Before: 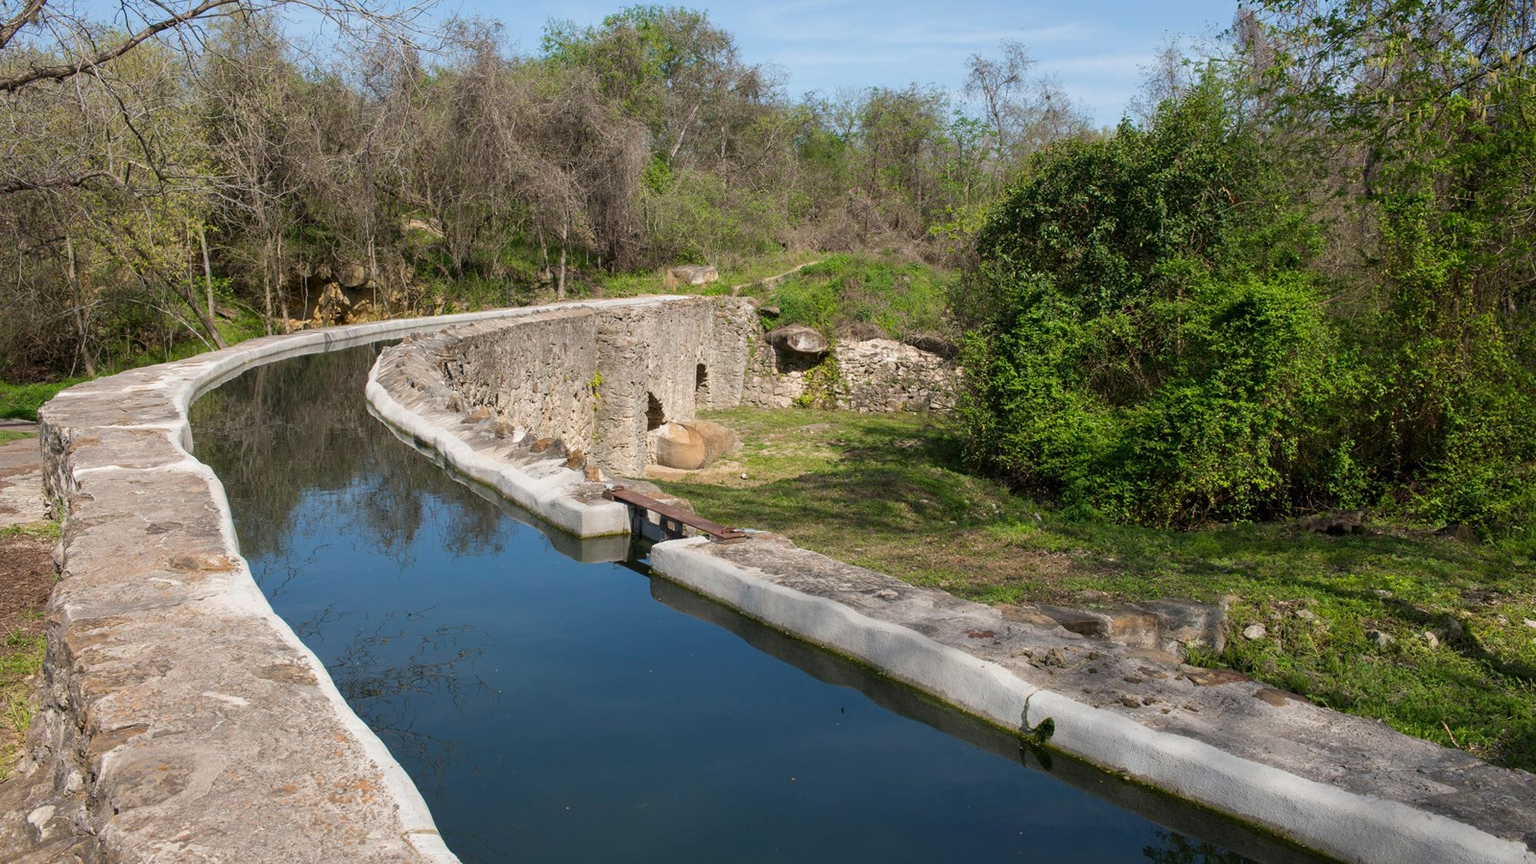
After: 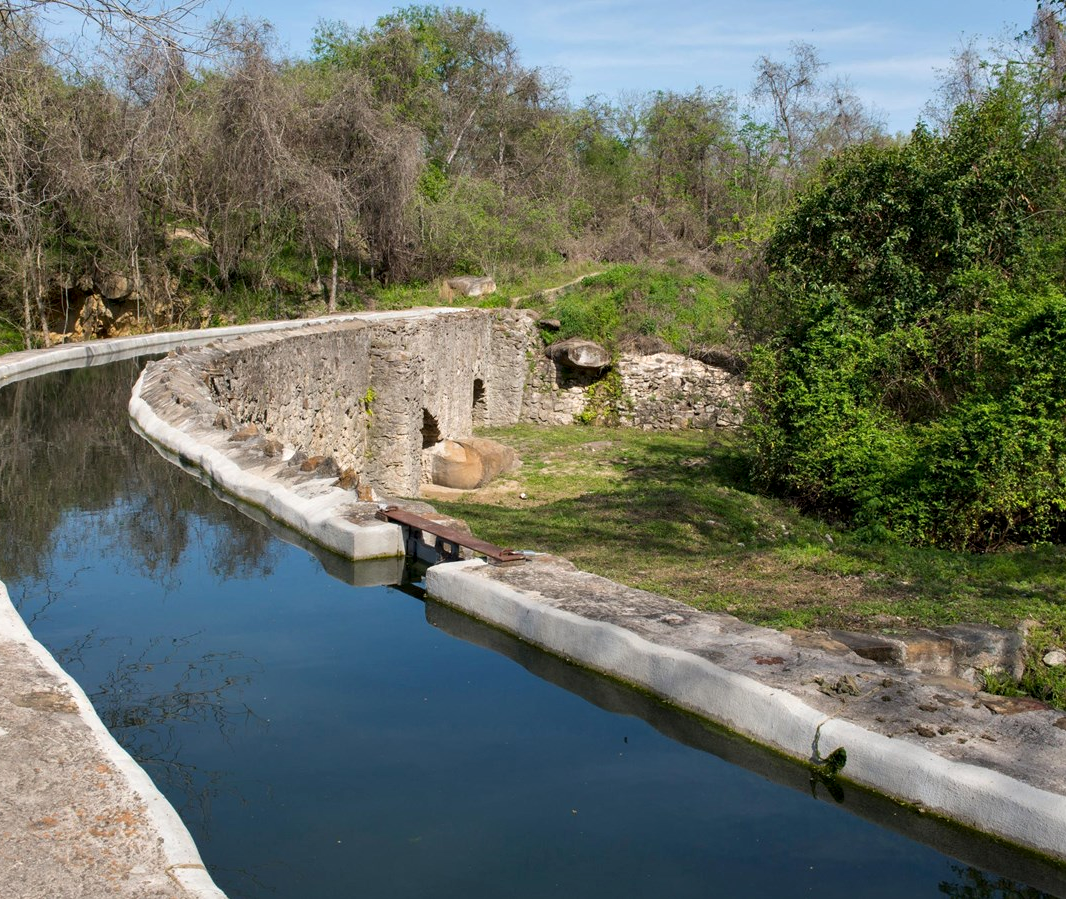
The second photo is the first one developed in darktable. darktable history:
contrast equalizer: octaves 7, y [[0.6 ×6], [0.55 ×6], [0 ×6], [0 ×6], [0 ×6]], mix 0.3
crop and rotate: left 15.754%, right 17.579%
